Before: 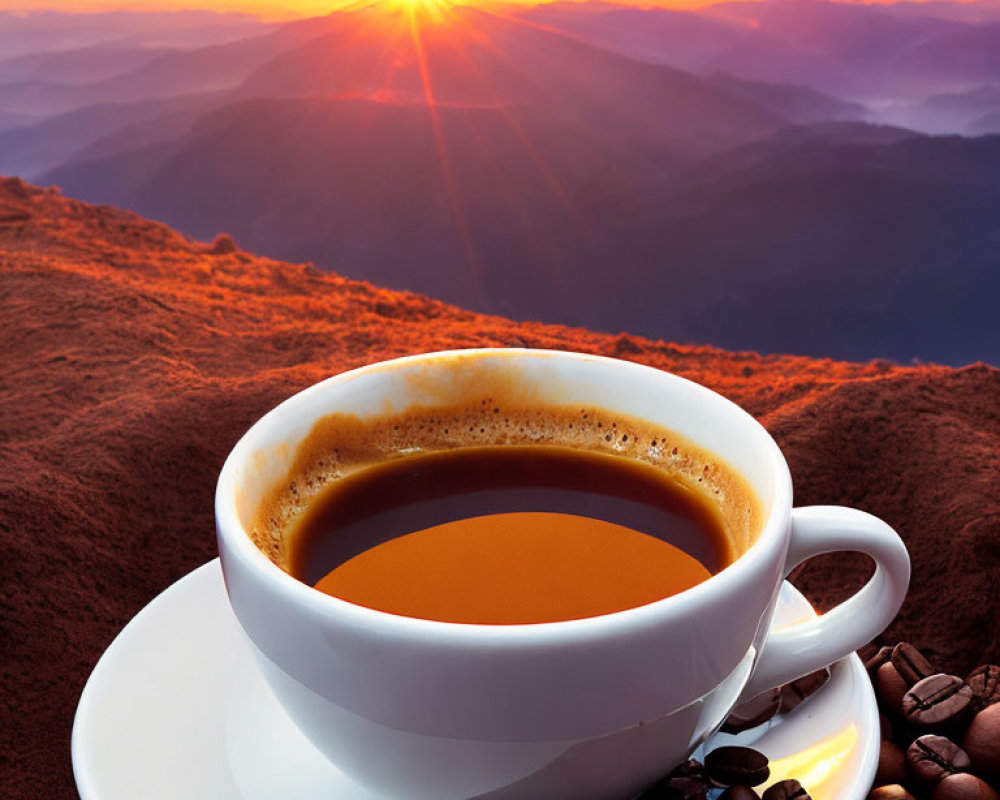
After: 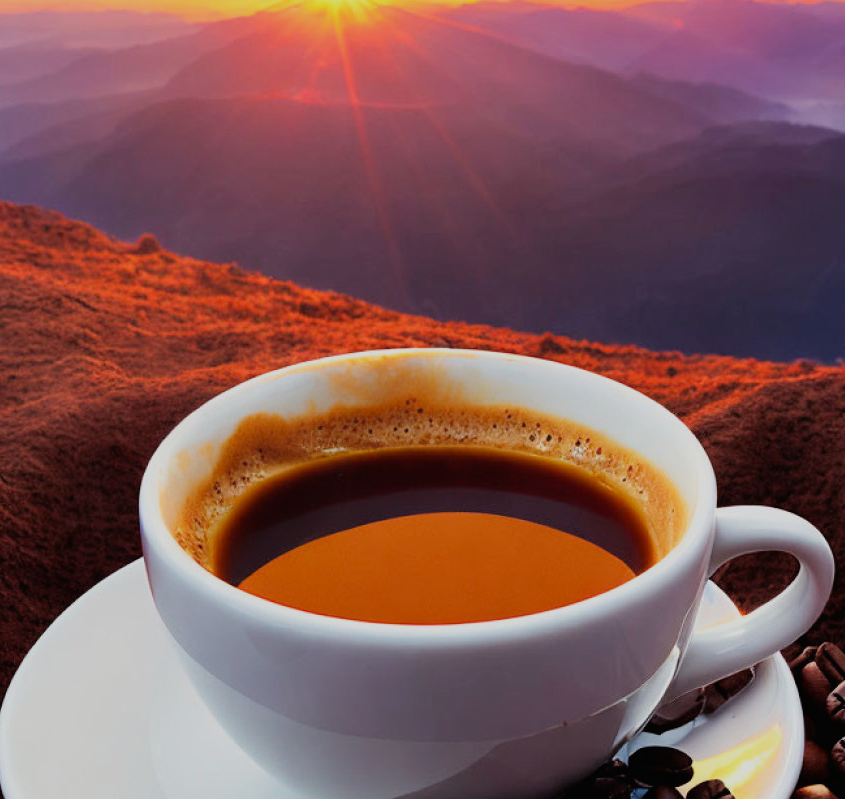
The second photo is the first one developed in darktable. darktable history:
contrast brightness saturation: contrast -0.018, brightness -0.008, saturation 0.039
filmic rgb: black relative exposure -8.02 EV, white relative exposure 4.03 EV, hardness 4.2
crop: left 7.607%, right 7.828%
